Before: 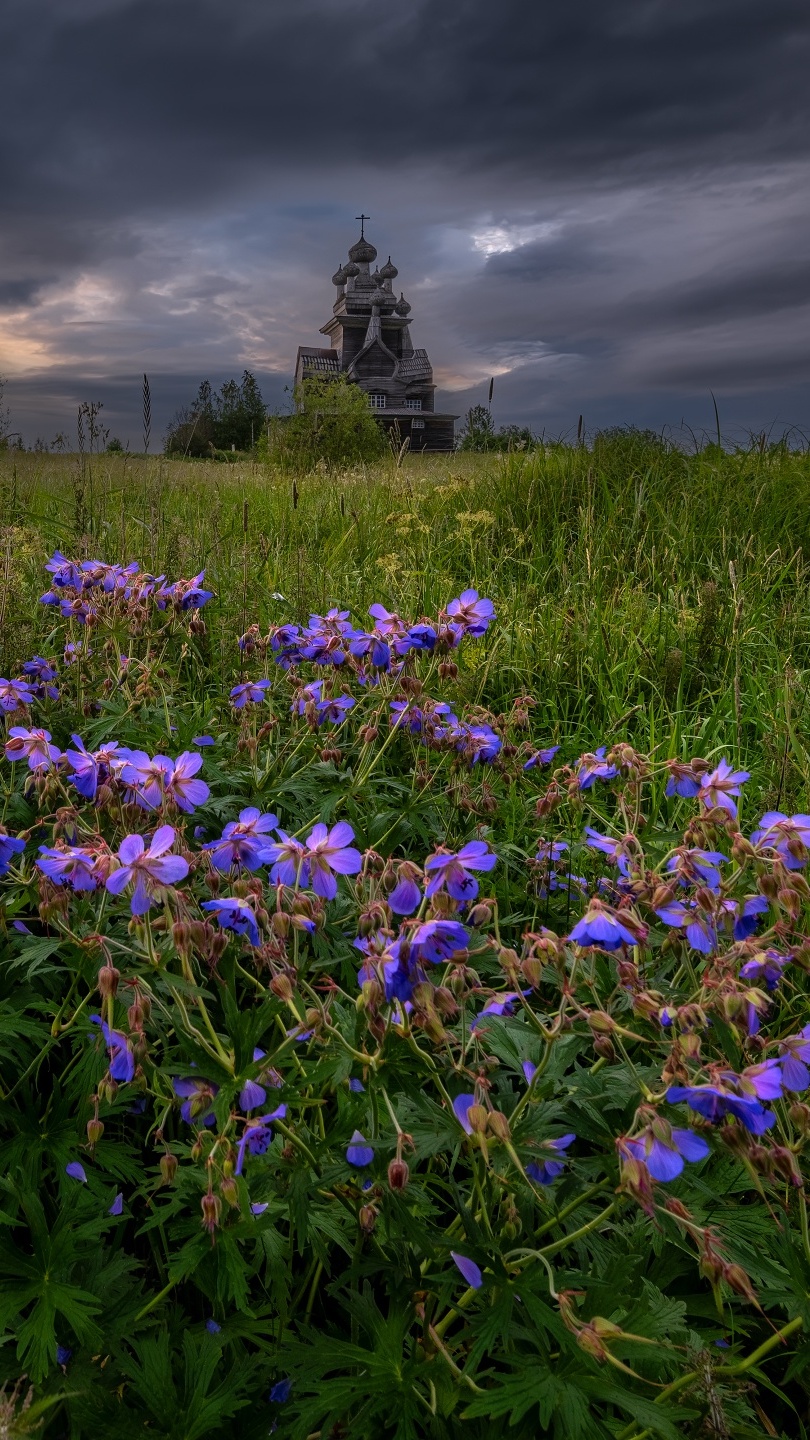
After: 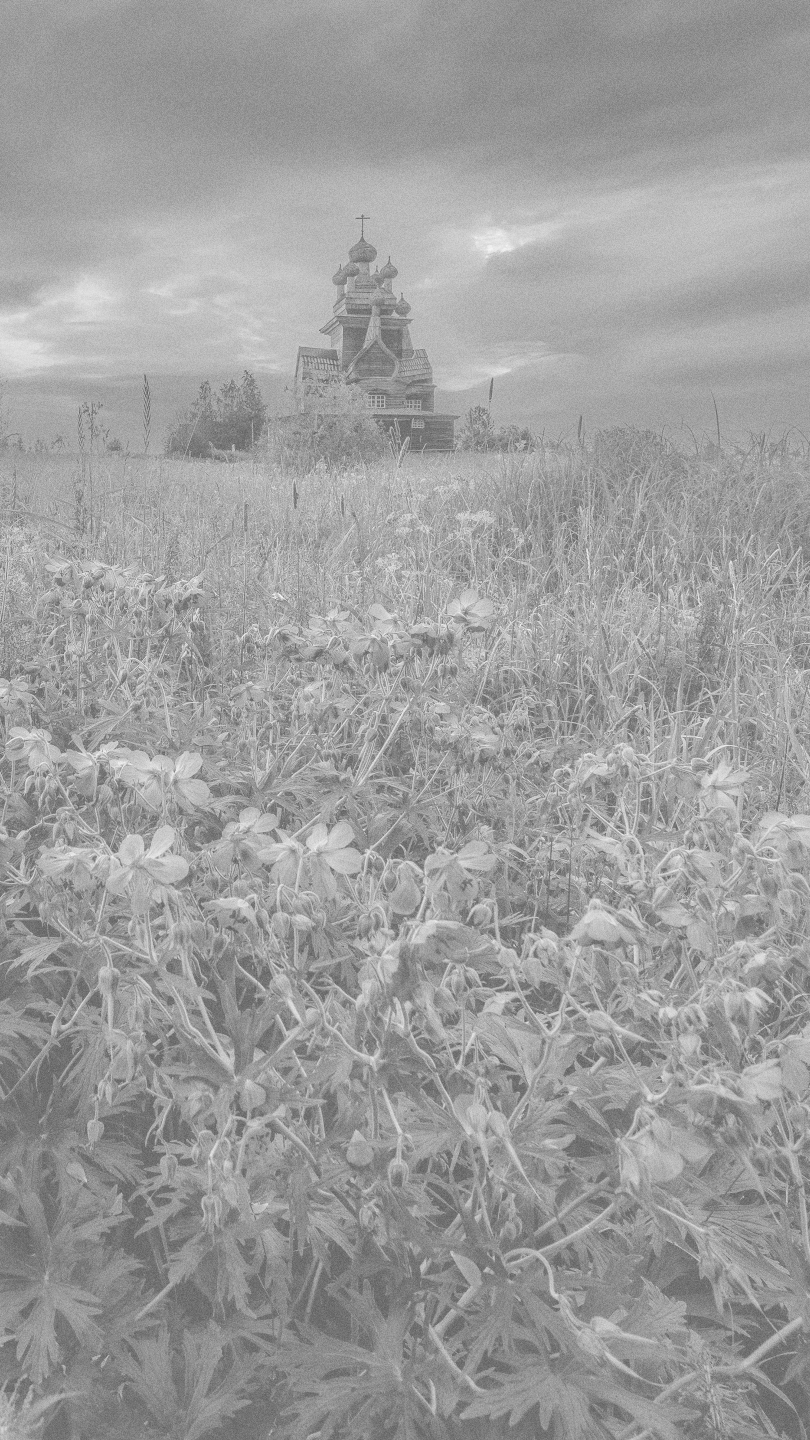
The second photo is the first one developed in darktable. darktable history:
monochrome: on, module defaults
contrast brightness saturation: contrast -0.32, brightness 0.75, saturation -0.78
local contrast: on, module defaults
grain: coarseness 0.09 ISO
